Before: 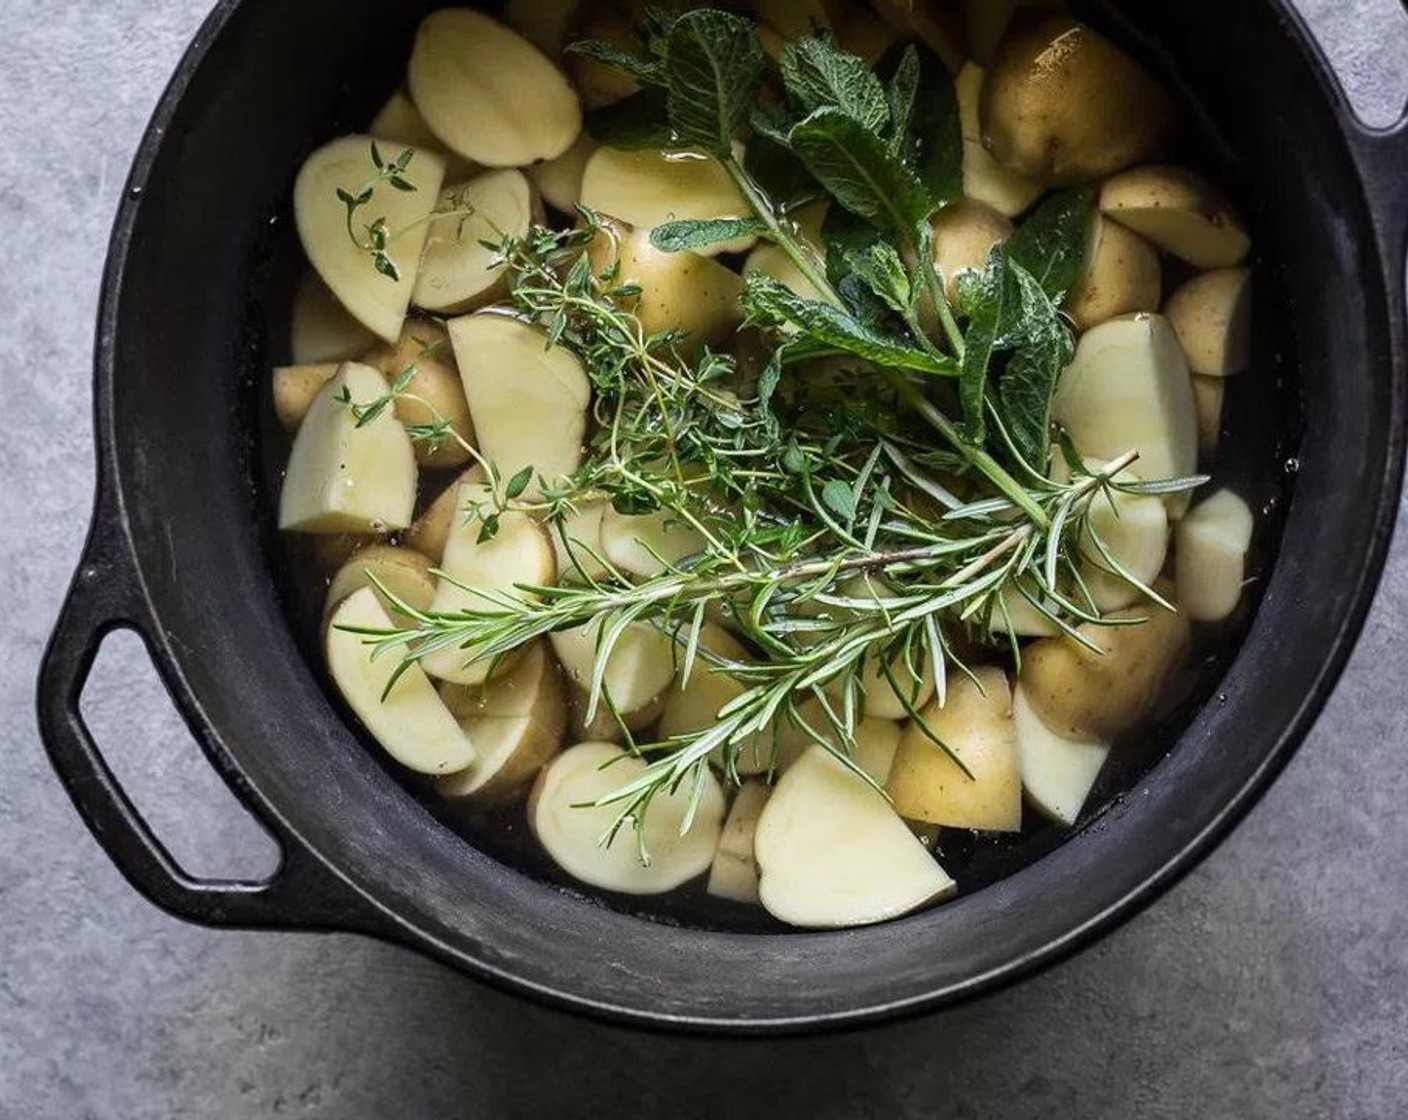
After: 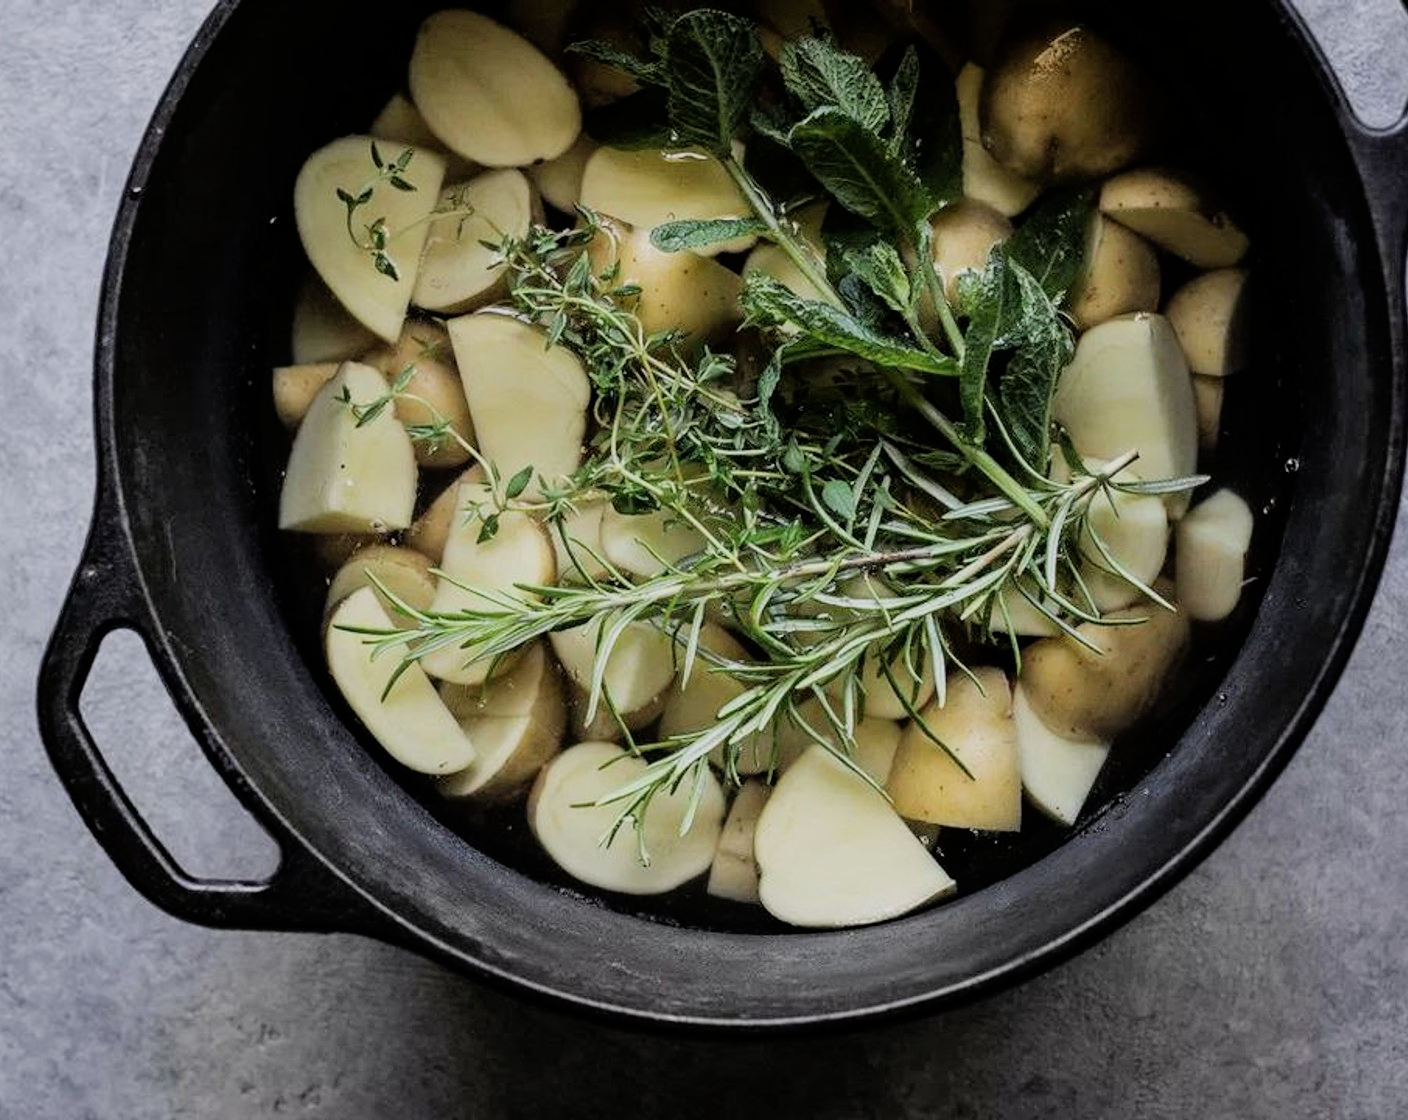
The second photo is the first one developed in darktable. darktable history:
filmic rgb: black relative exposure -7.91 EV, white relative exposure 4.09 EV, threshold 5.98 EV, hardness 4.09, latitude 51%, contrast 1.014, shadows ↔ highlights balance 5.41%, contrast in shadows safe, enable highlight reconstruction true
contrast brightness saturation: saturation -0.085
